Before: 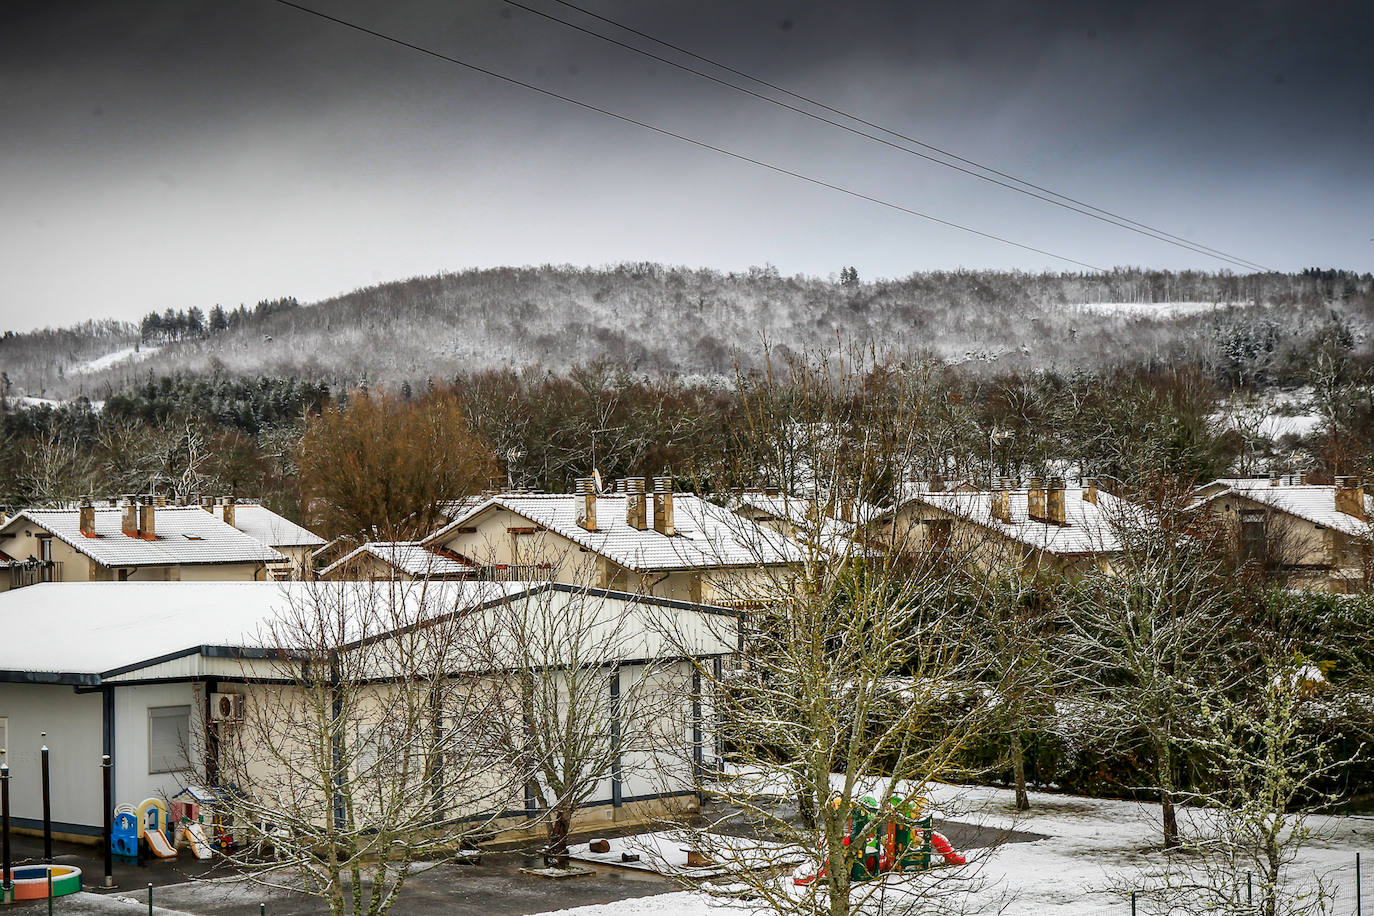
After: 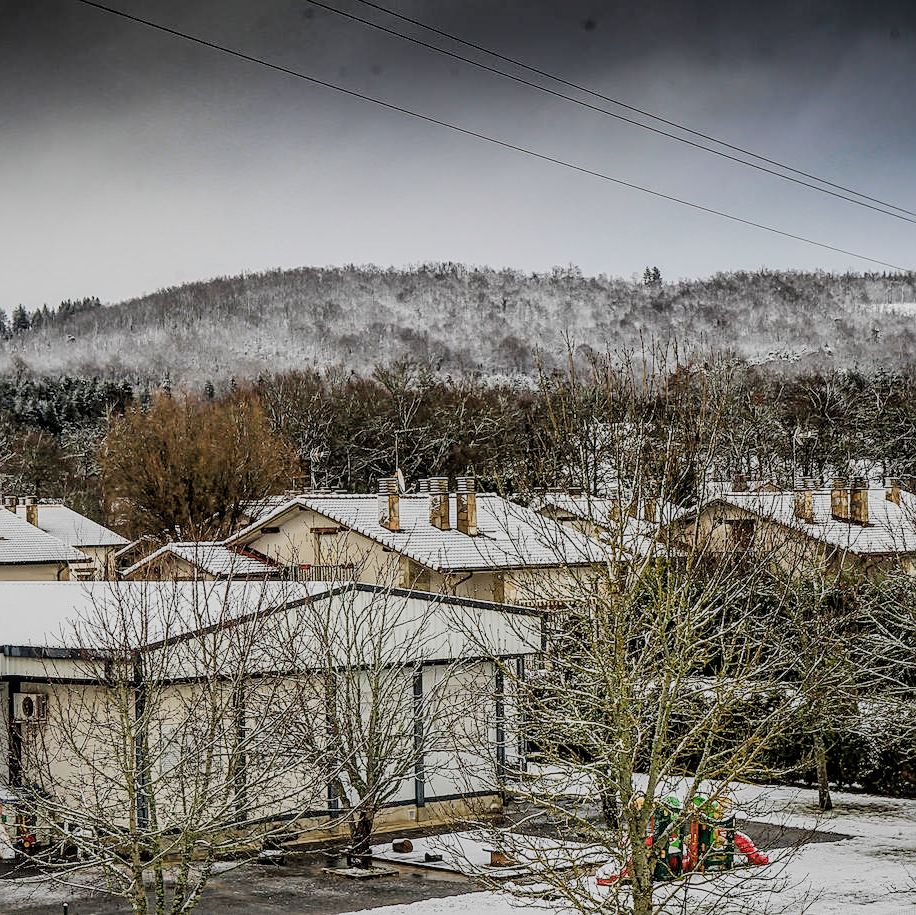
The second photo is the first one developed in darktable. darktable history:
filmic rgb: black relative exposure -7.65 EV, white relative exposure 4.56 EV, threshold 5.97 EV, hardness 3.61, color science v4 (2020), enable highlight reconstruction true
crop and rotate: left 14.348%, right 18.932%
local contrast: on, module defaults
sharpen: on, module defaults
